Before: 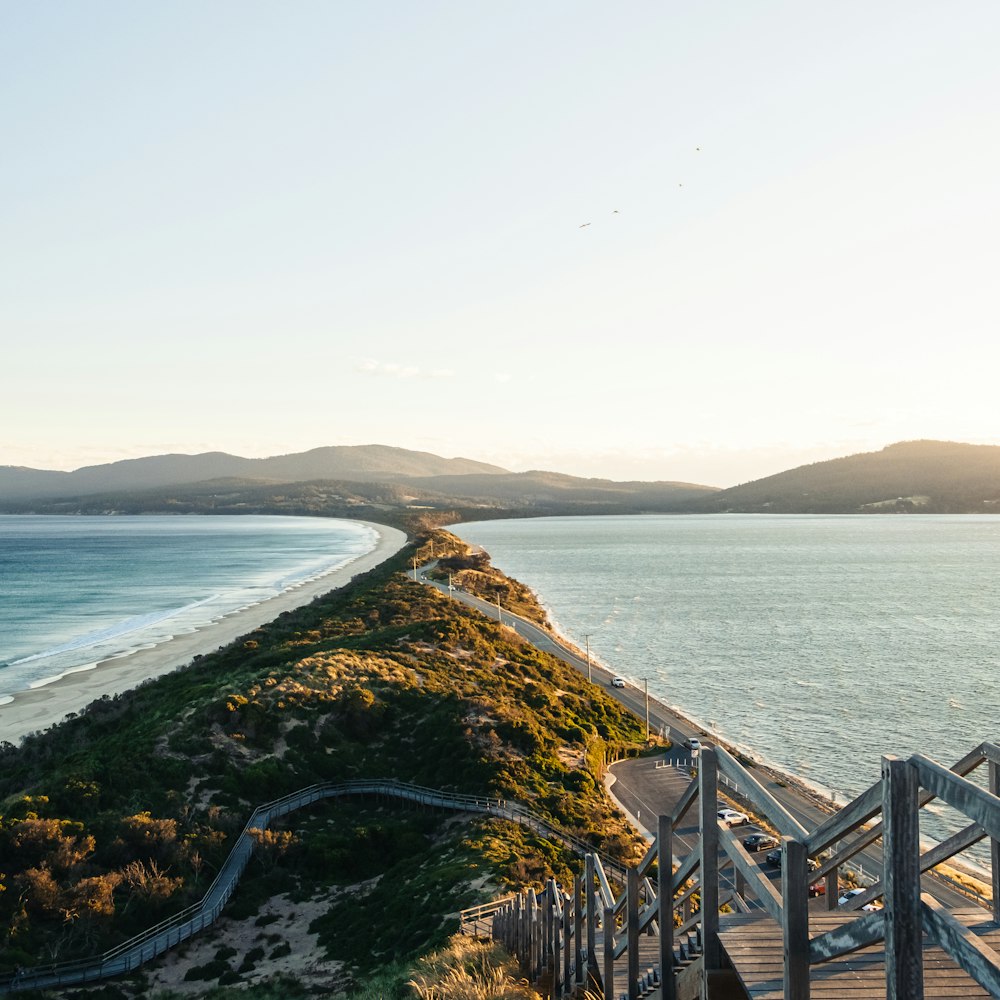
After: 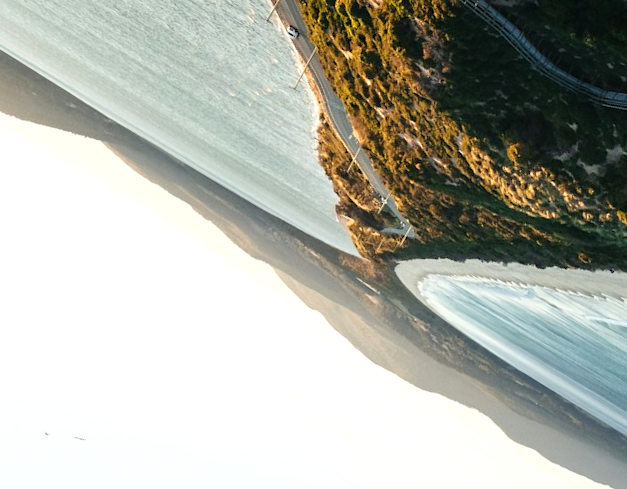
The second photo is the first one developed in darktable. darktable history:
sharpen: radius 5.337, amount 0.314, threshold 26.848
exposure: exposure 0.213 EV, compensate exposure bias true, compensate highlight preservation false
crop and rotate: angle 148.22°, left 9.182%, top 15.657%, right 4.408%, bottom 16.955%
